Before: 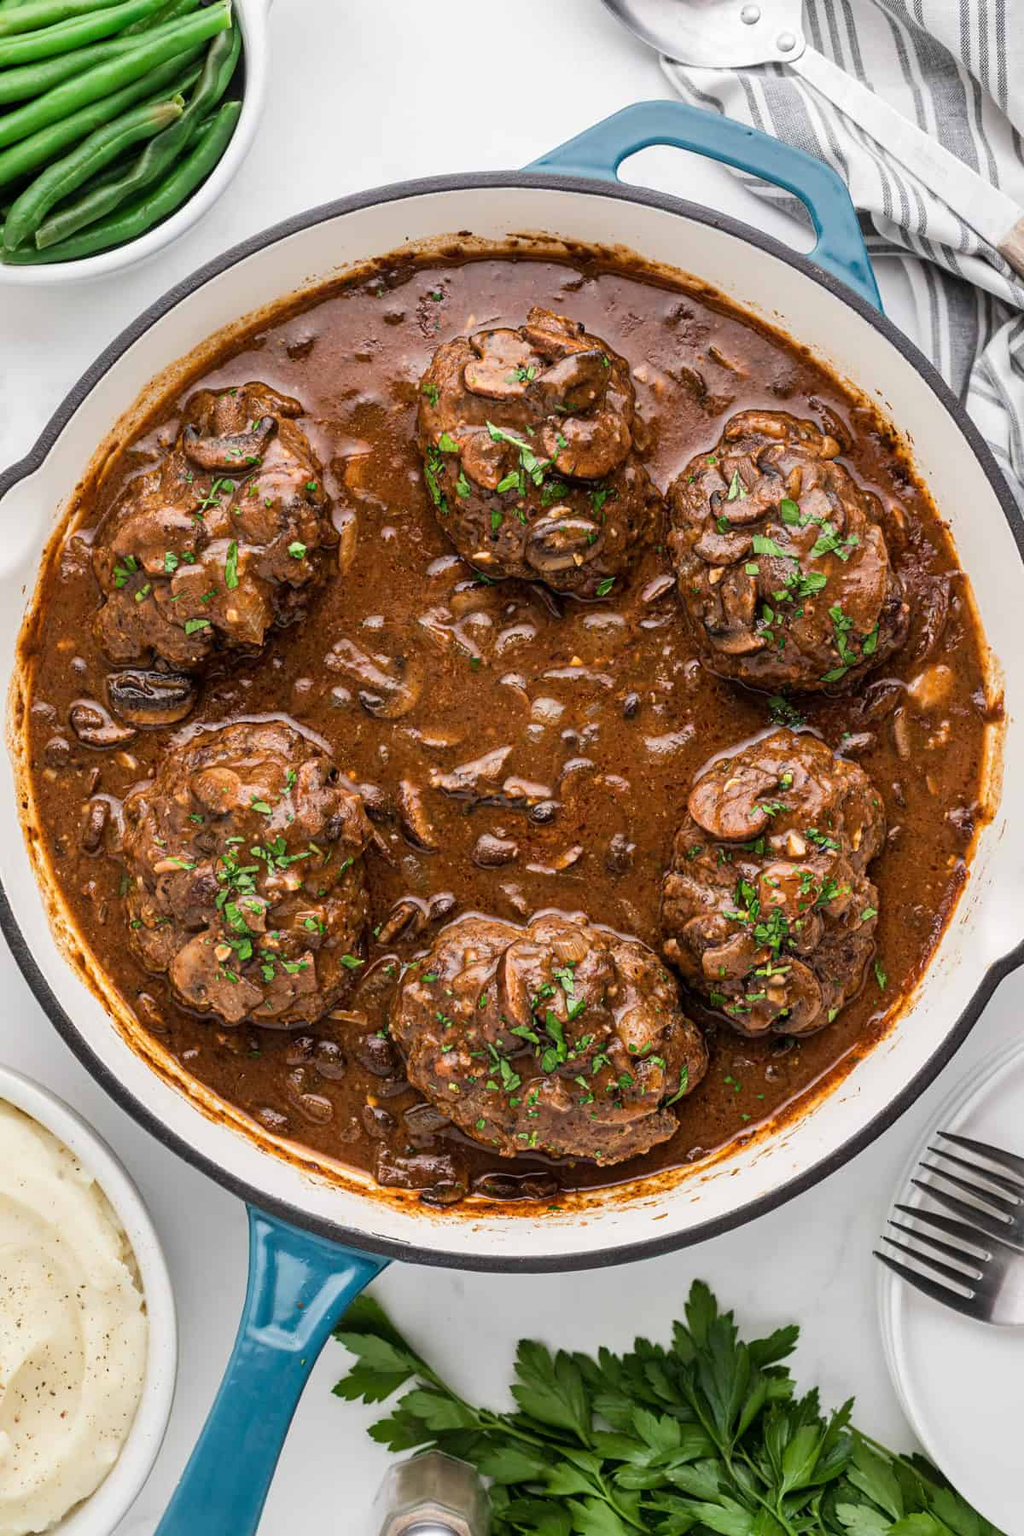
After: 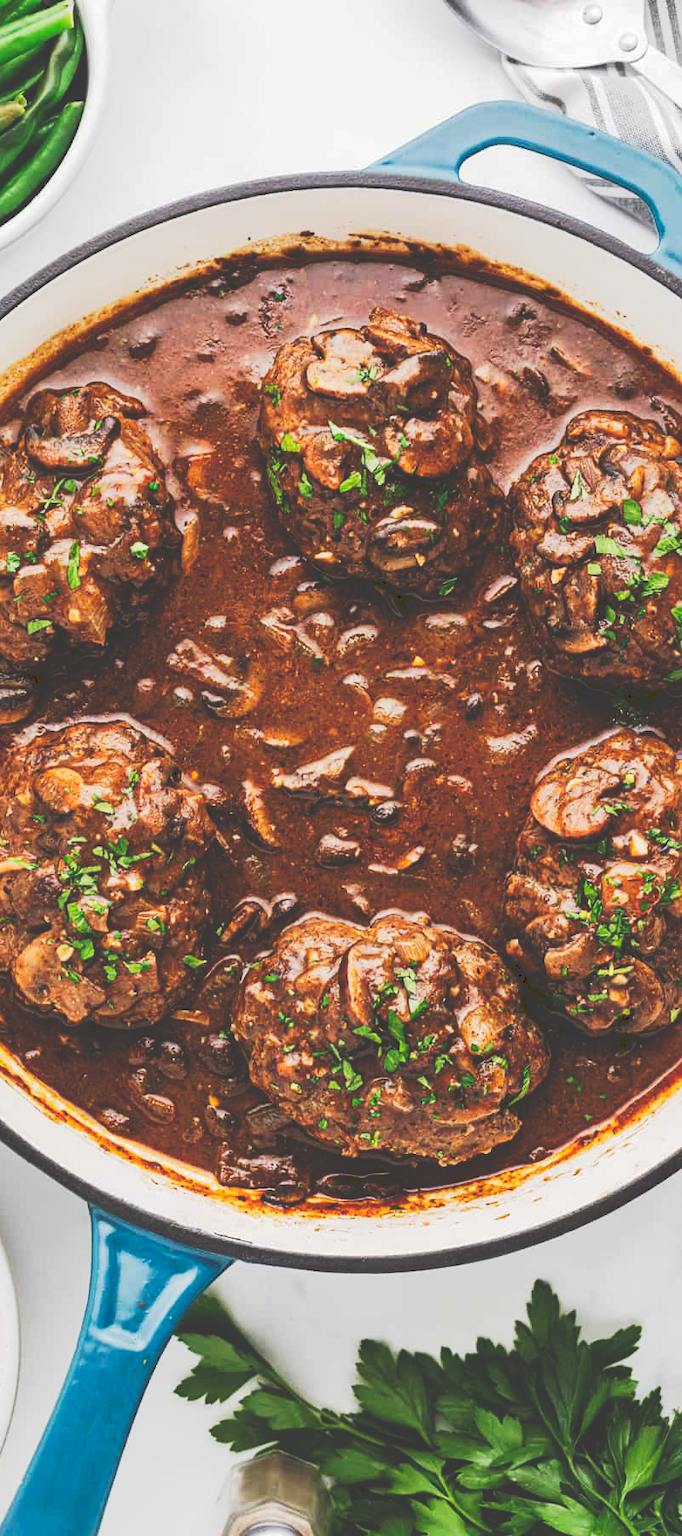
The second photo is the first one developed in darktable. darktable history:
crop and rotate: left 15.446%, right 17.836%
tone curve: curves: ch0 [(0, 0) (0.003, 0.231) (0.011, 0.231) (0.025, 0.231) (0.044, 0.231) (0.069, 0.235) (0.1, 0.24) (0.136, 0.246) (0.177, 0.256) (0.224, 0.279) (0.277, 0.313) (0.335, 0.354) (0.399, 0.428) (0.468, 0.514) (0.543, 0.61) (0.623, 0.728) (0.709, 0.808) (0.801, 0.873) (0.898, 0.909) (1, 1)], preserve colors none
